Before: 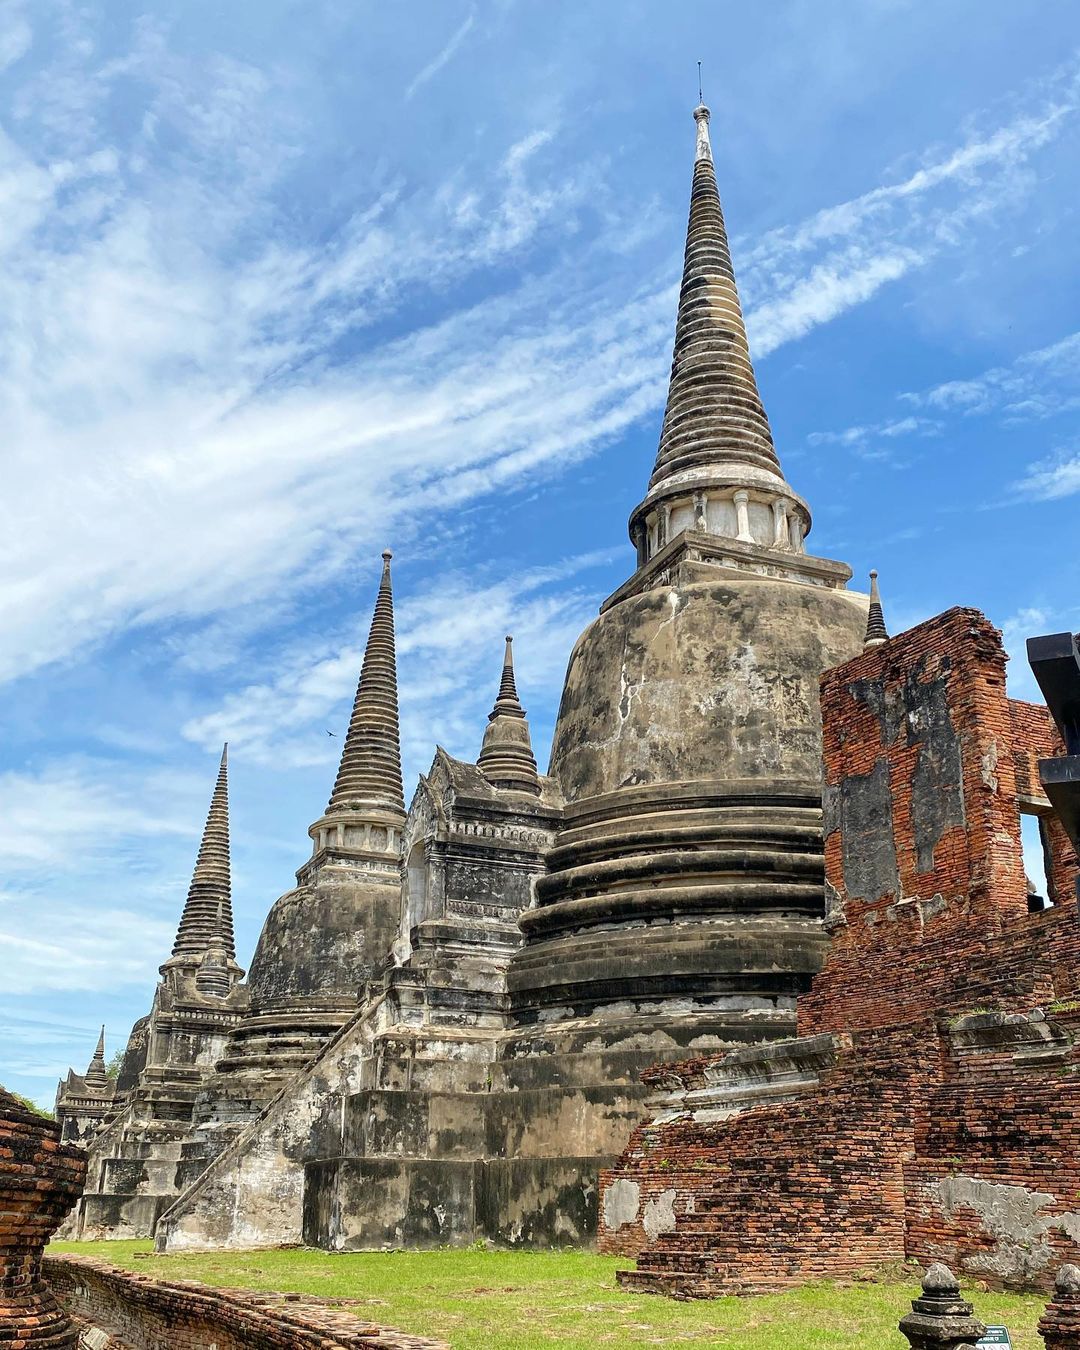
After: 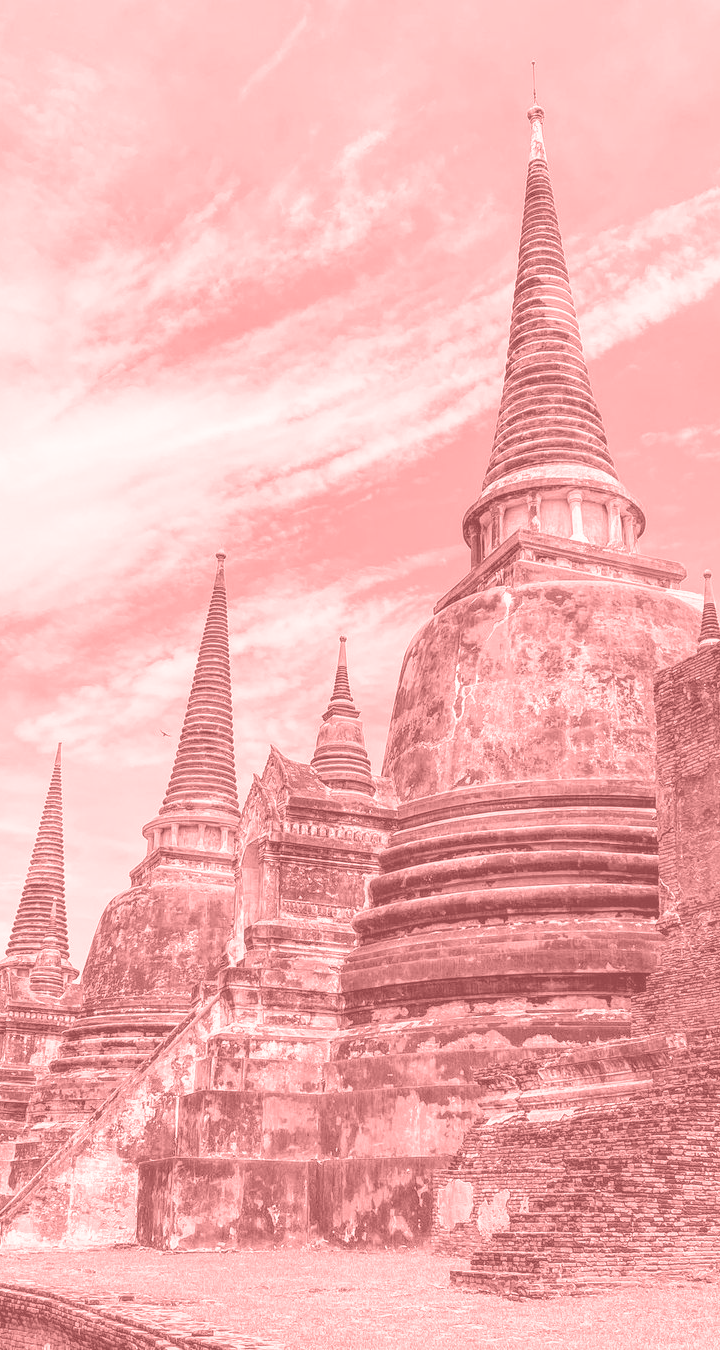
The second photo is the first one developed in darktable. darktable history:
local contrast: highlights 35%, detail 135%
crop and rotate: left 15.446%, right 17.836%
exposure: exposure 0.999 EV, compensate highlight preservation false
colorize: saturation 51%, source mix 50.67%, lightness 50.67%
